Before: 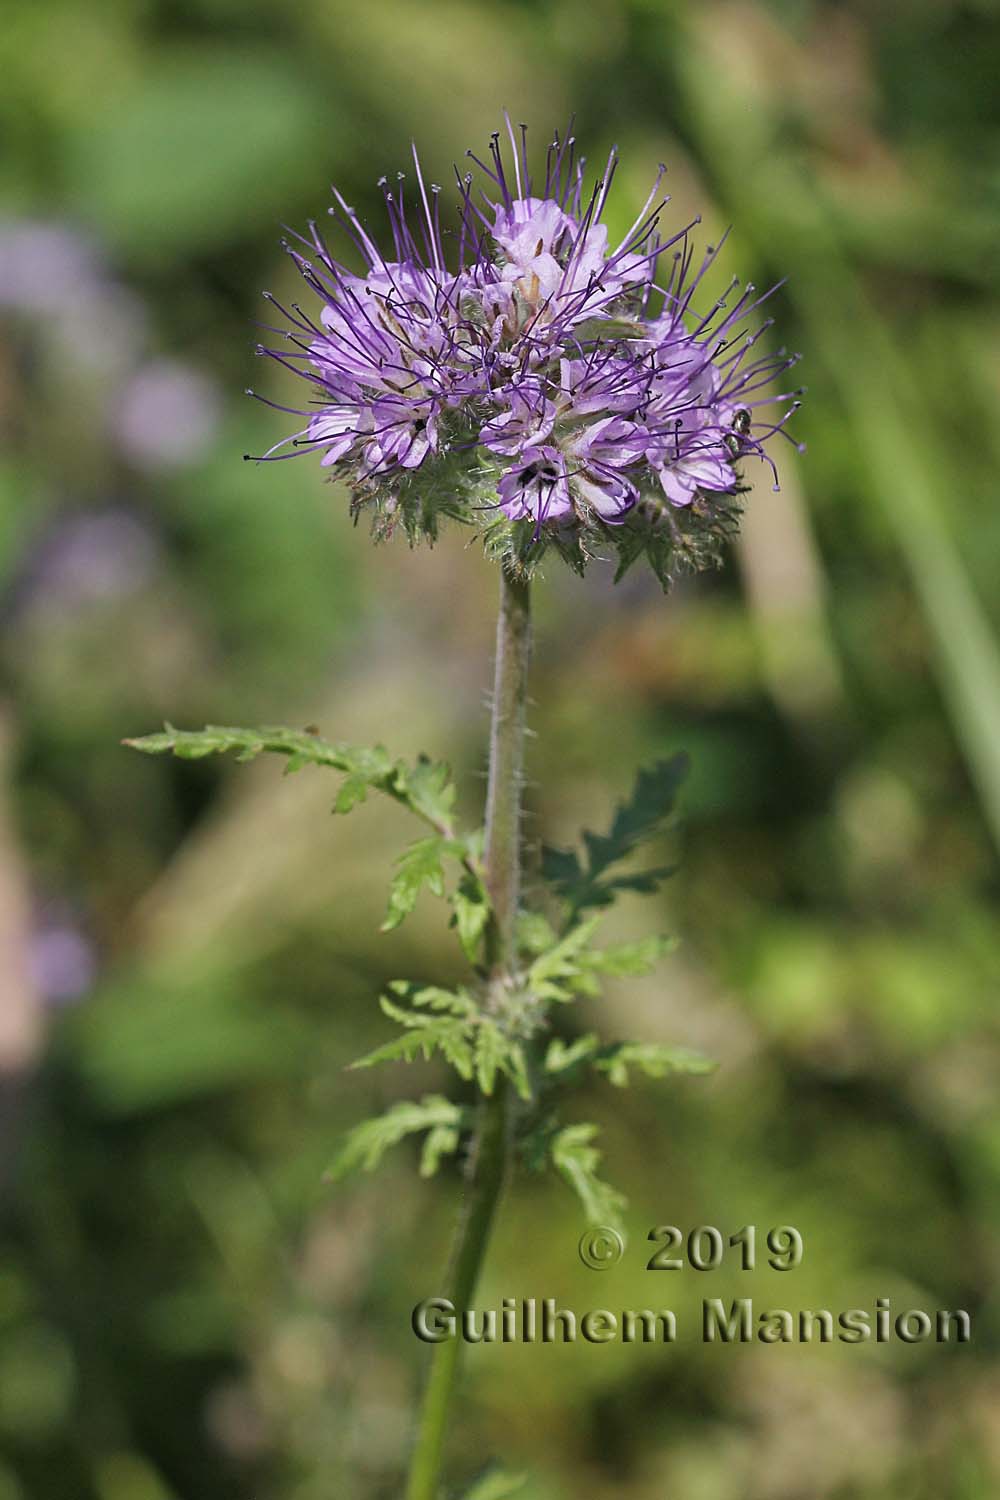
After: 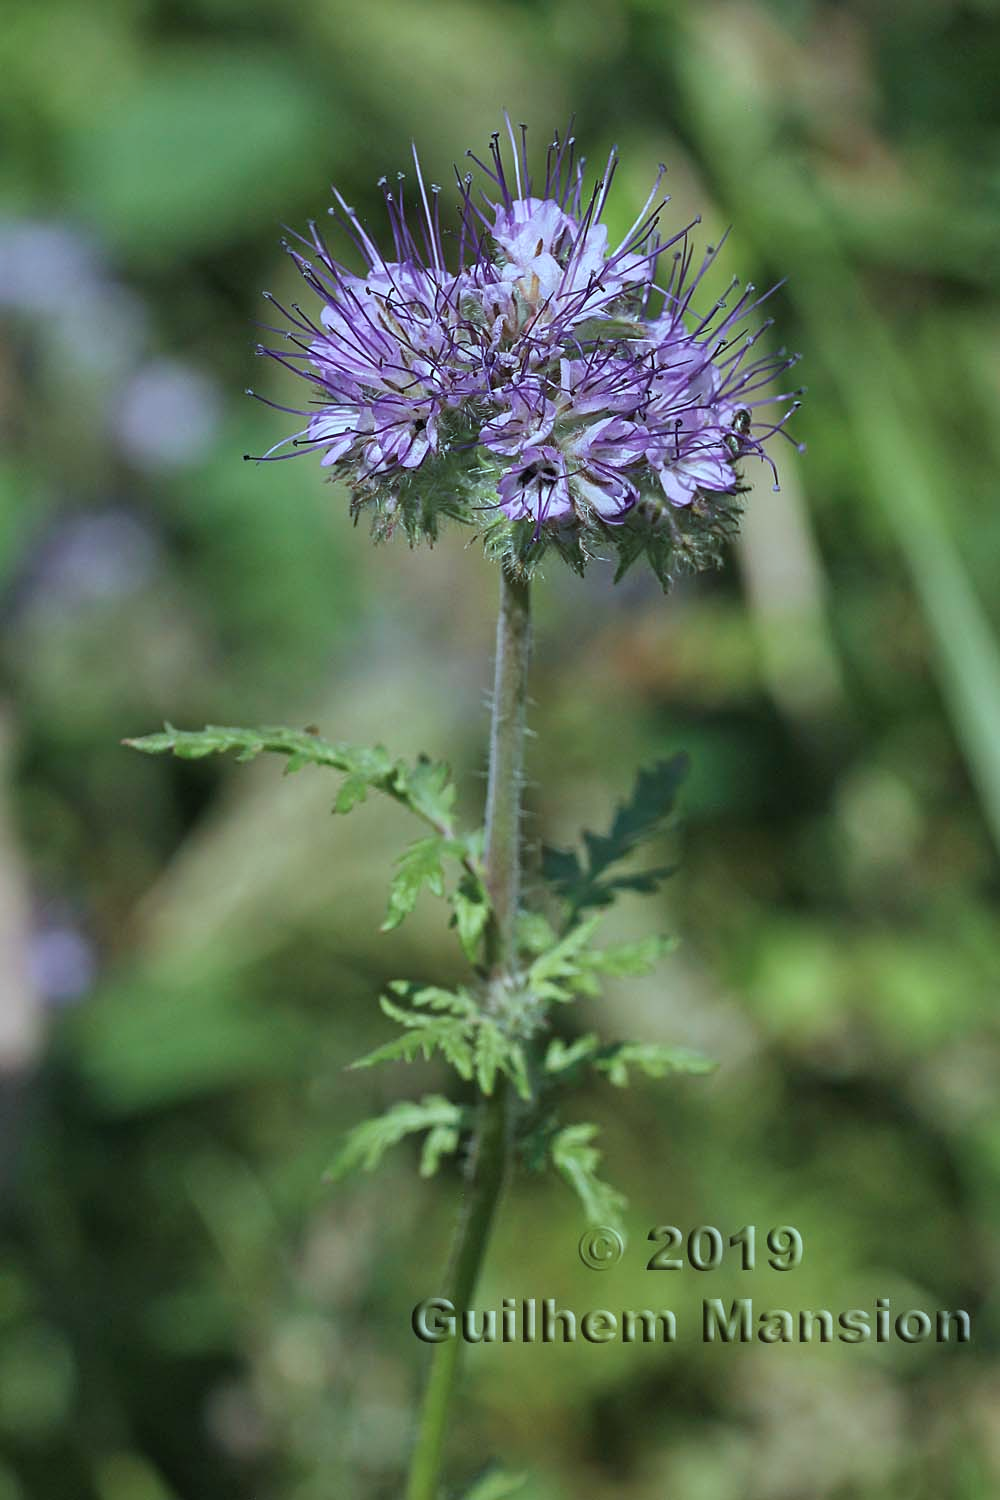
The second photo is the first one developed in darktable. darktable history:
color correction: highlights a* -11.61, highlights b* -14.8
